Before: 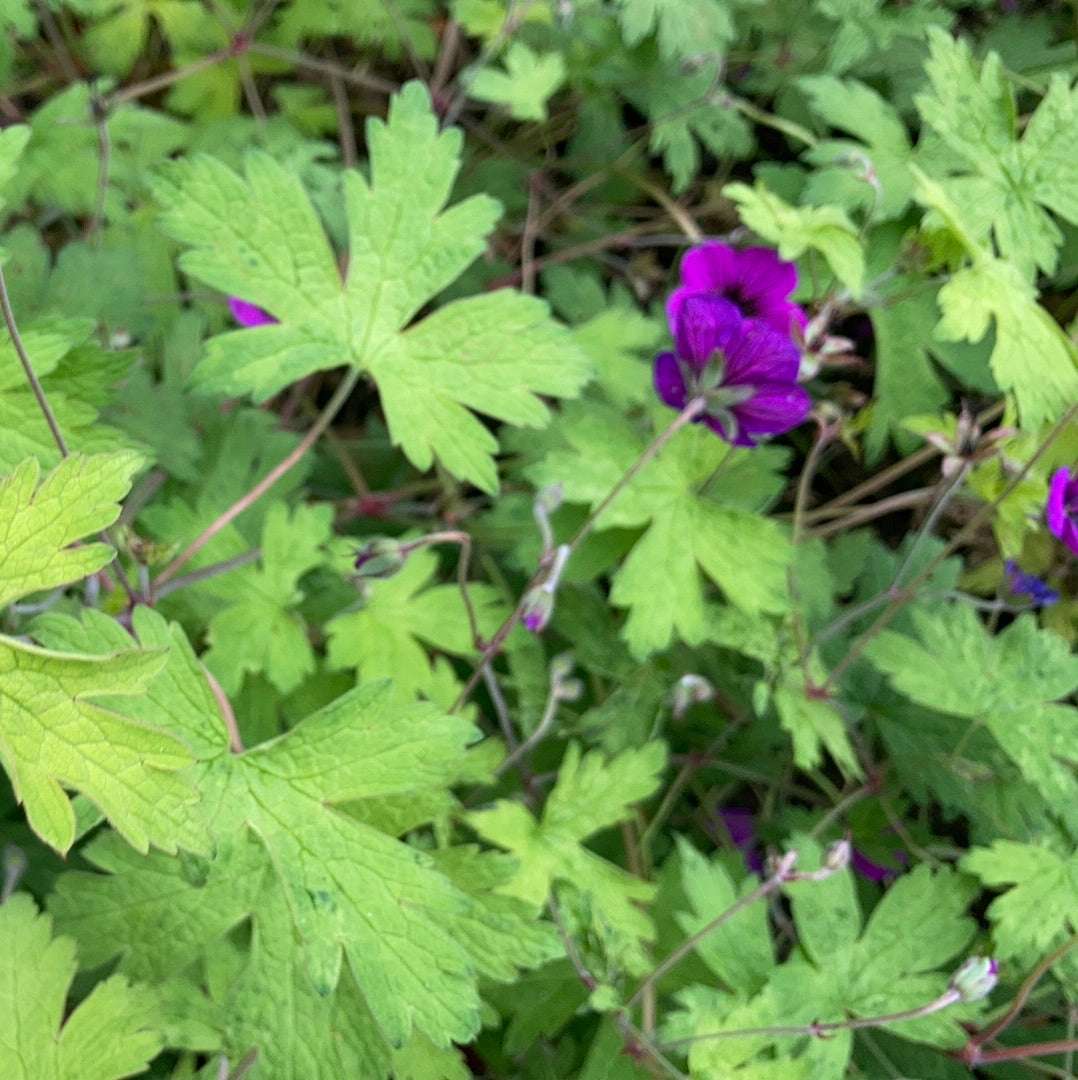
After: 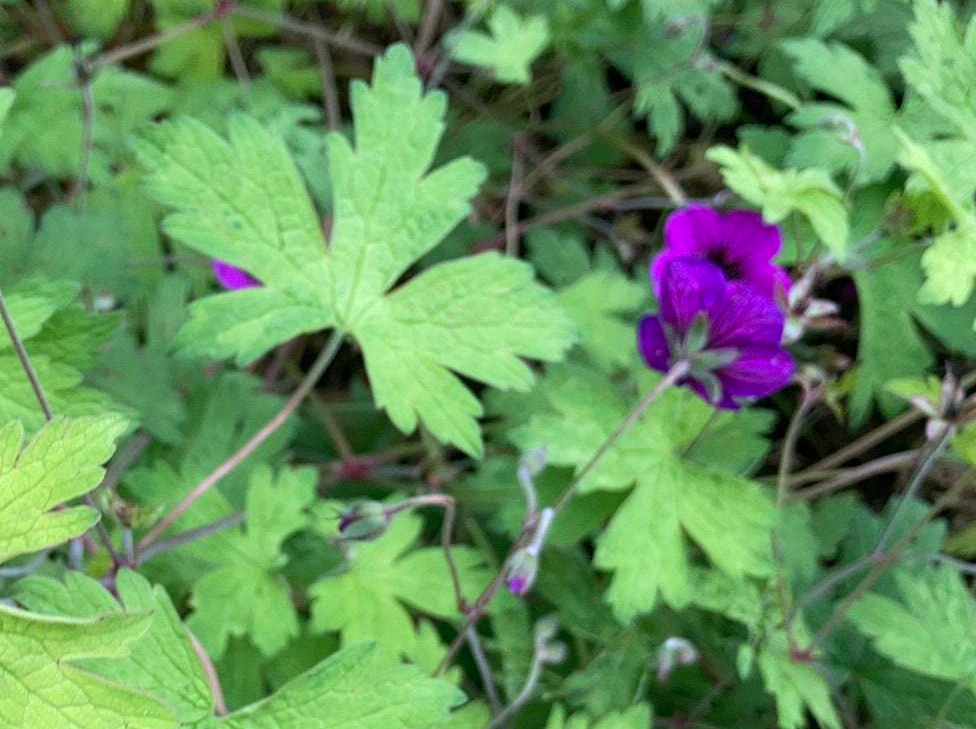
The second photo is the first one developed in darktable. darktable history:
color calibration: x 0.367, y 0.379, temperature 4395.86 K
crop: left 1.509%, top 3.452%, right 7.696%, bottom 28.452%
